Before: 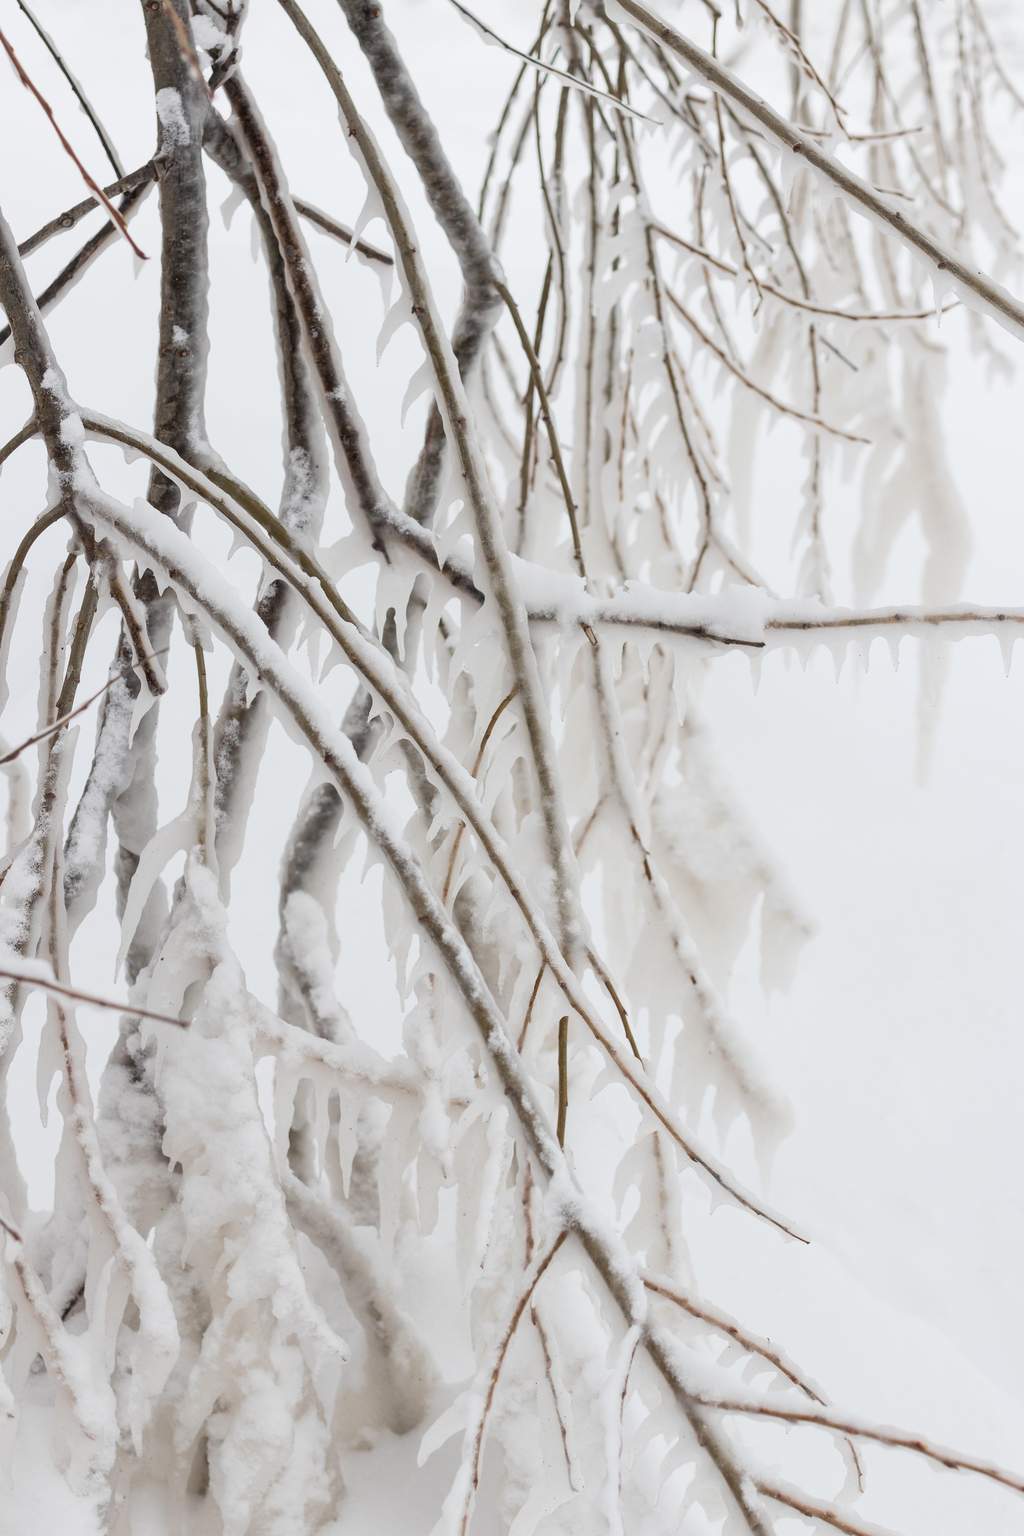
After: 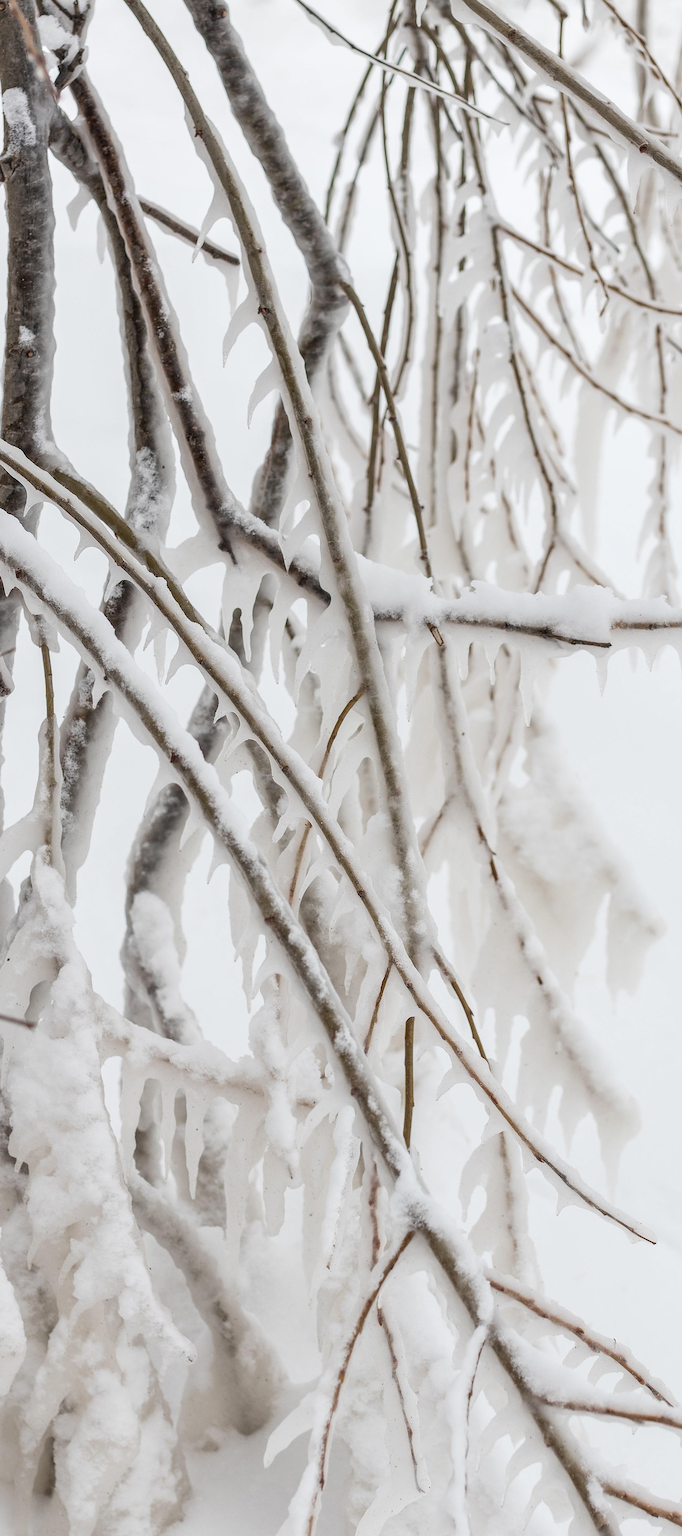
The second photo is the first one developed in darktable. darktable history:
local contrast: on, module defaults
sharpen: on, module defaults
crop and rotate: left 15.055%, right 18.278%
